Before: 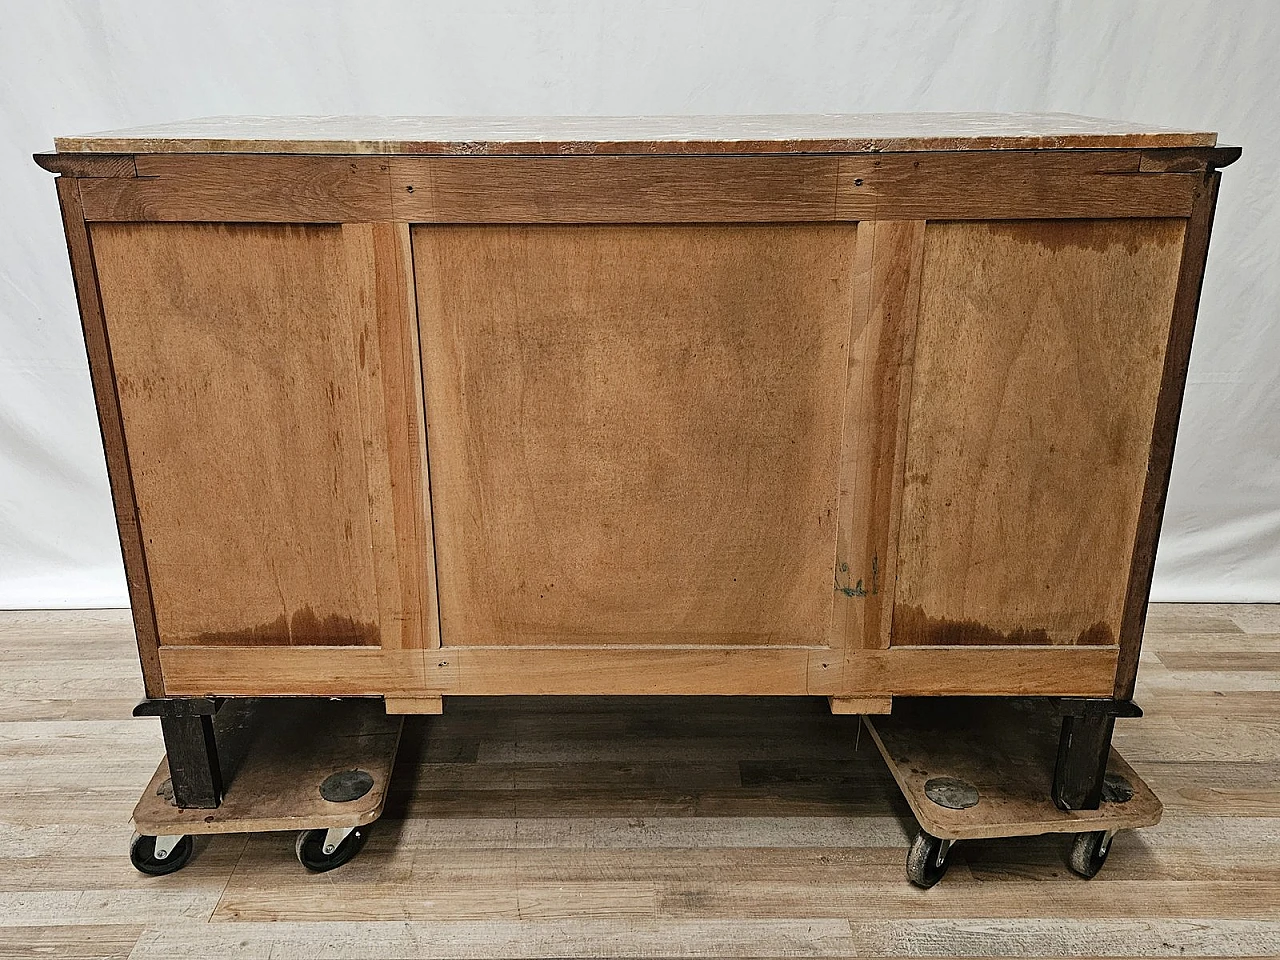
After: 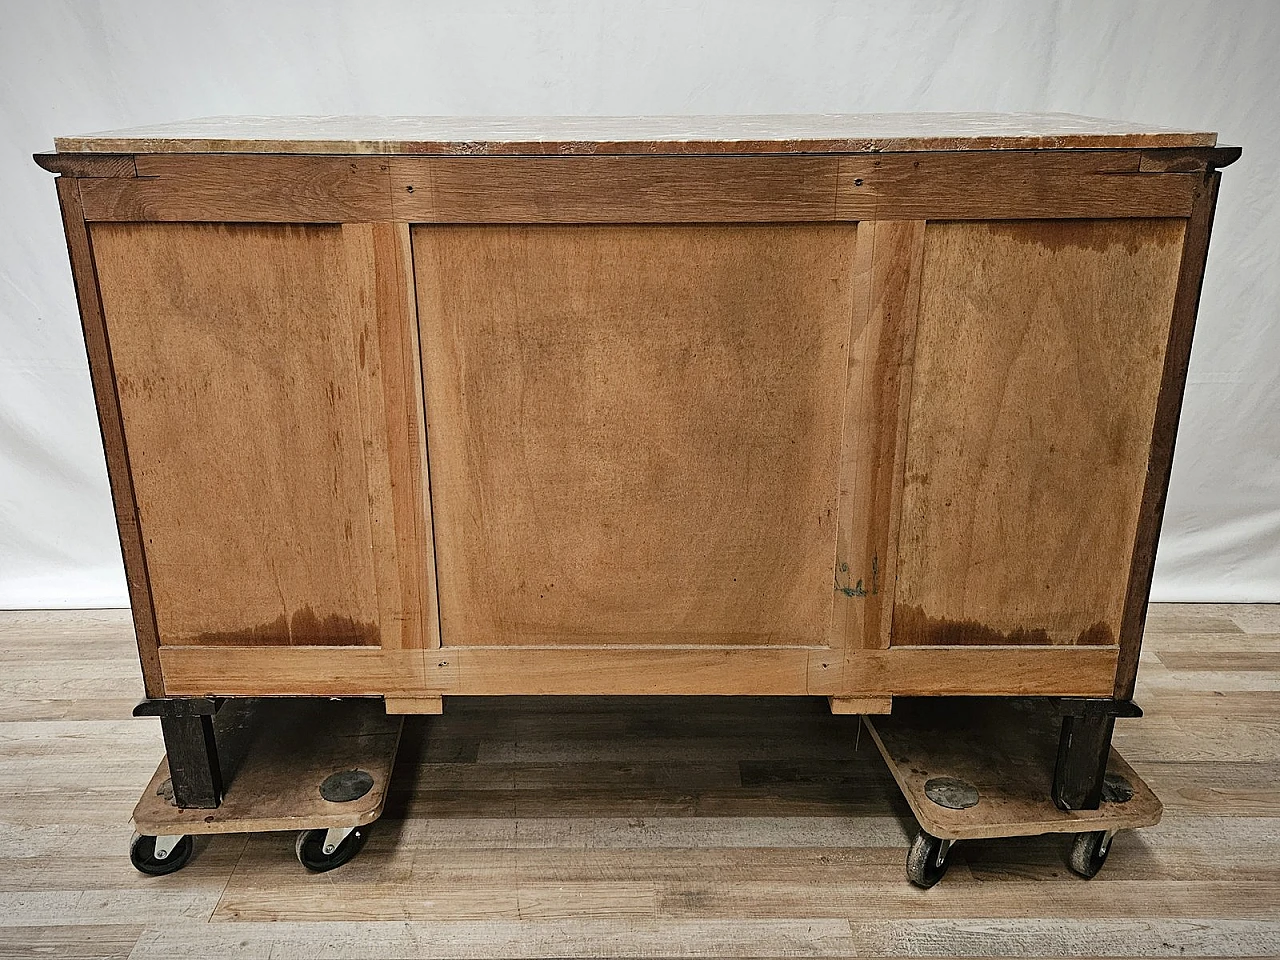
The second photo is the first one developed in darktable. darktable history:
white balance: red 1, blue 1
rotate and perspective: crop left 0, crop top 0
vignetting: fall-off start 100%, fall-off radius 64.94%, automatic ratio true, unbound false
